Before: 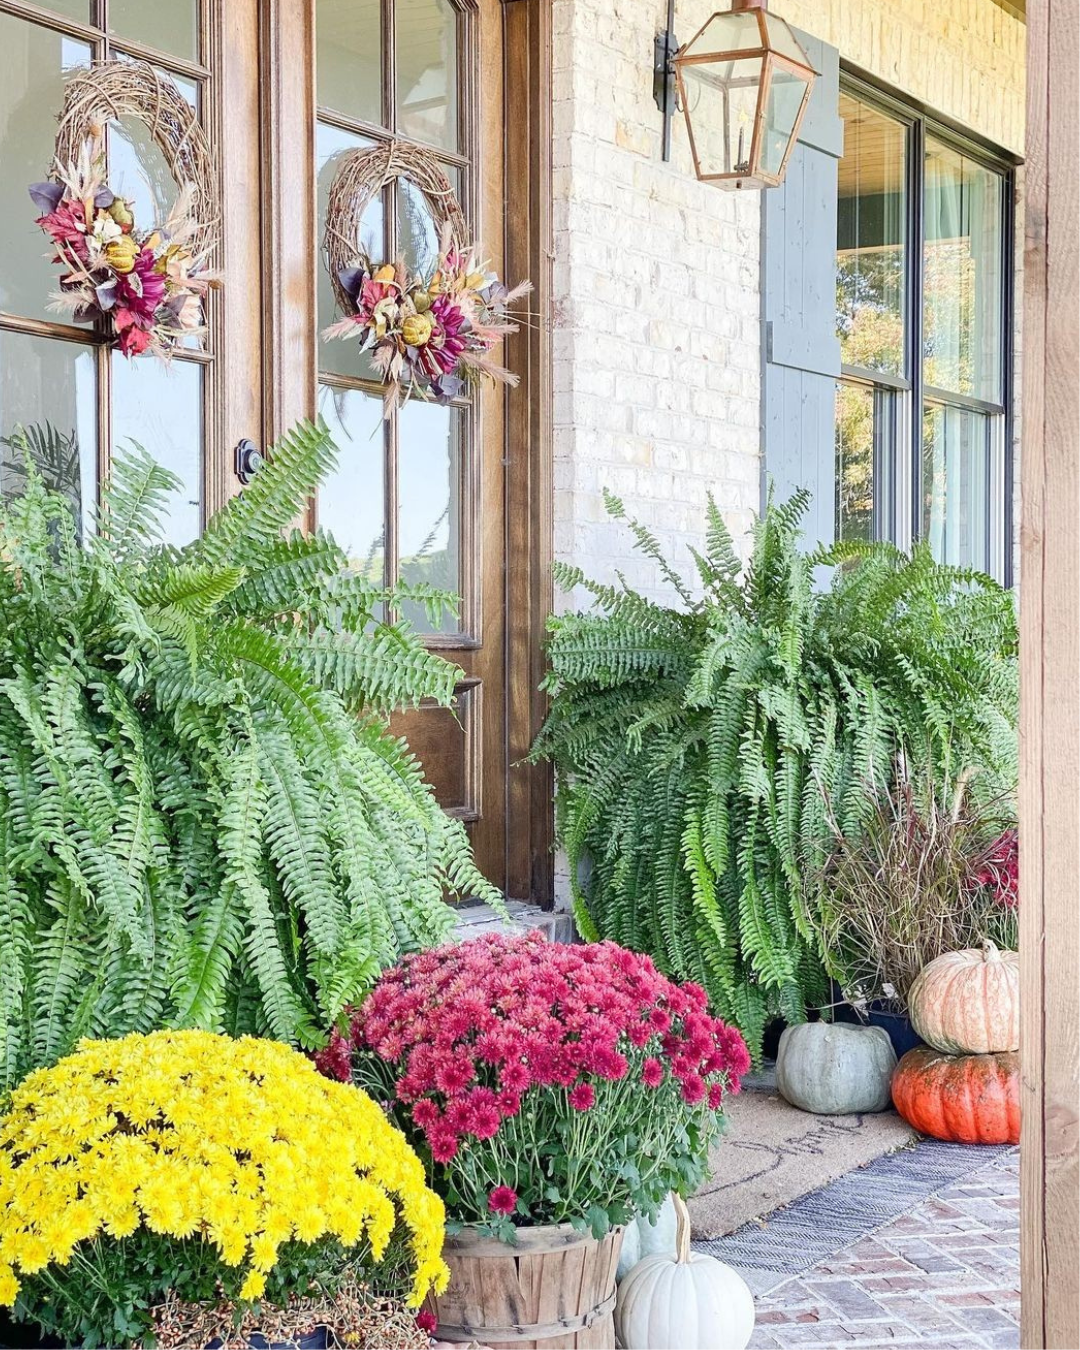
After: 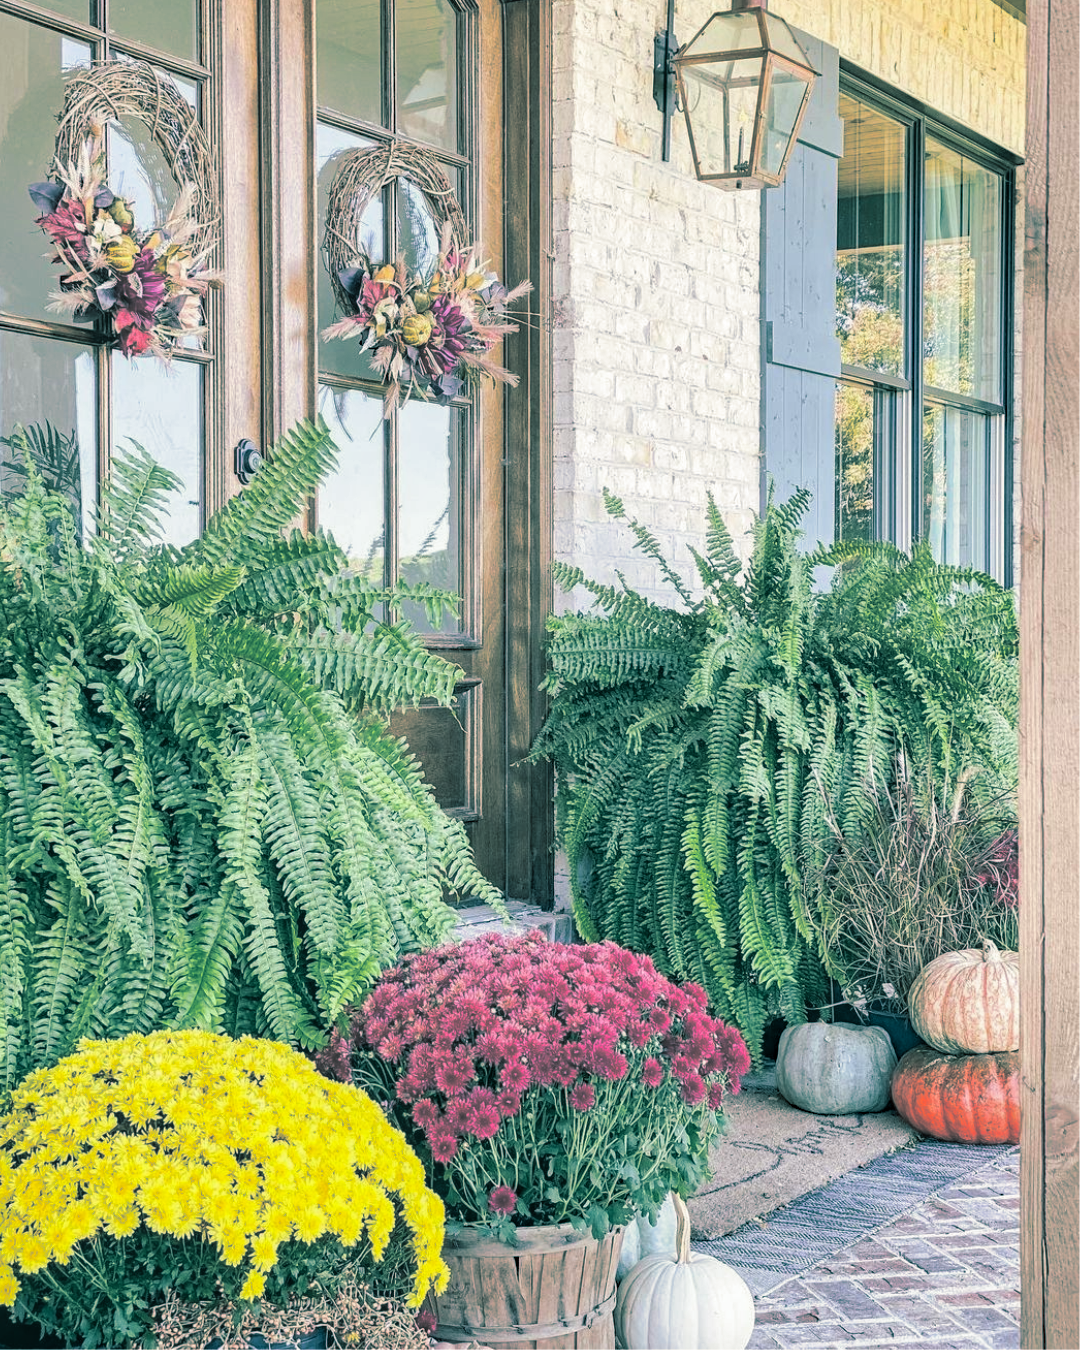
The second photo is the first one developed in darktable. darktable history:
shadows and highlights: shadows 75, highlights -25, soften with gaussian
haze removal: compatibility mode true, adaptive false
local contrast: detail 110%
split-toning: shadows › hue 186.43°, highlights › hue 49.29°, compress 30.29%
